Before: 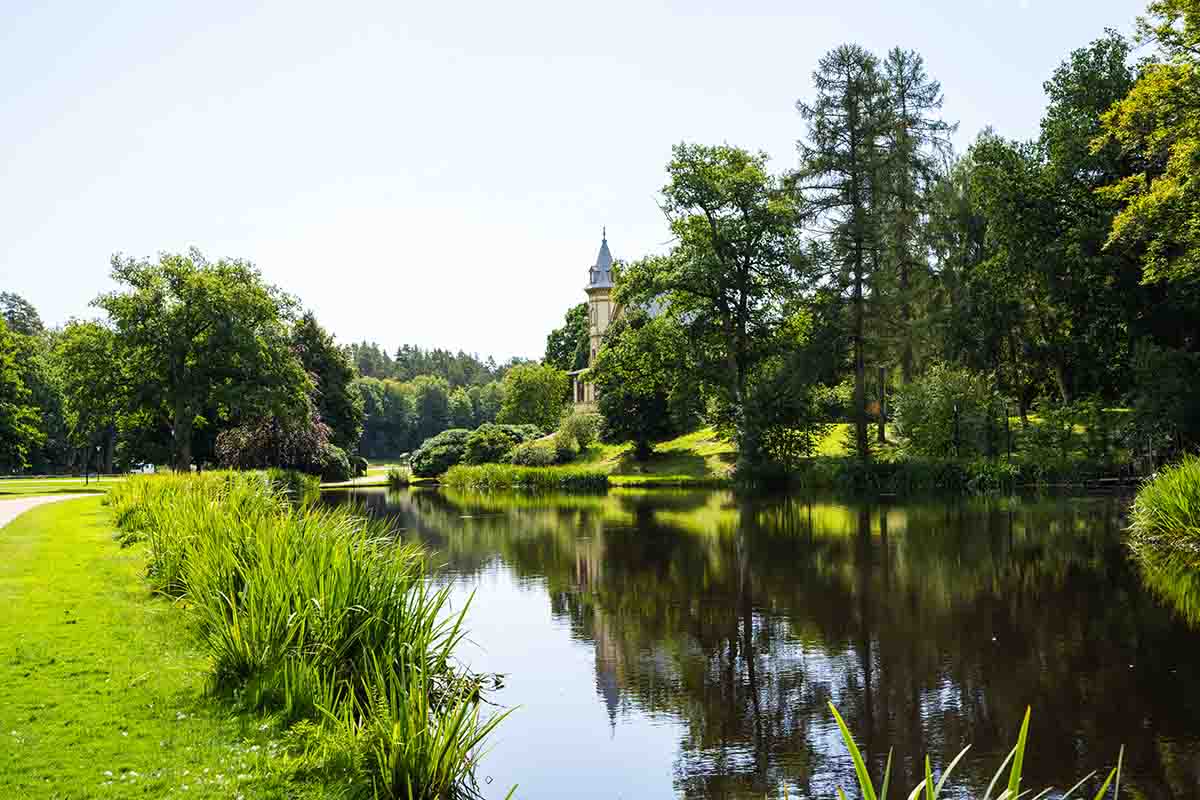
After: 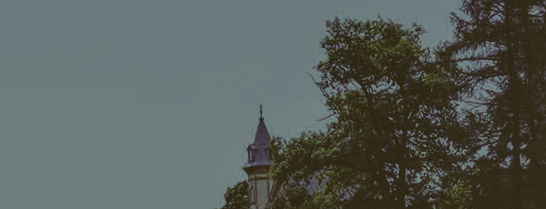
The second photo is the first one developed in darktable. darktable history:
local contrast: on, module defaults
rgb curve: curves: ch0 [(0, 0.186) (0.314, 0.284) (0.576, 0.466) (0.805, 0.691) (0.936, 0.886)]; ch1 [(0, 0.186) (0.314, 0.284) (0.581, 0.534) (0.771, 0.746) (0.936, 0.958)]; ch2 [(0, 0.216) (0.275, 0.39) (1, 1)], mode RGB, independent channels, compensate middle gray true, preserve colors none
crop: left 28.64%, top 16.832%, right 26.637%, bottom 58.055%
exposure: exposure -2.002 EV, compensate highlight preservation false
rotate and perspective: rotation -1.75°, automatic cropping off
contrast brightness saturation: contrast 0.11, saturation -0.17
color correction: highlights a* -1.43, highlights b* 10.12, shadows a* 0.395, shadows b* 19.35
